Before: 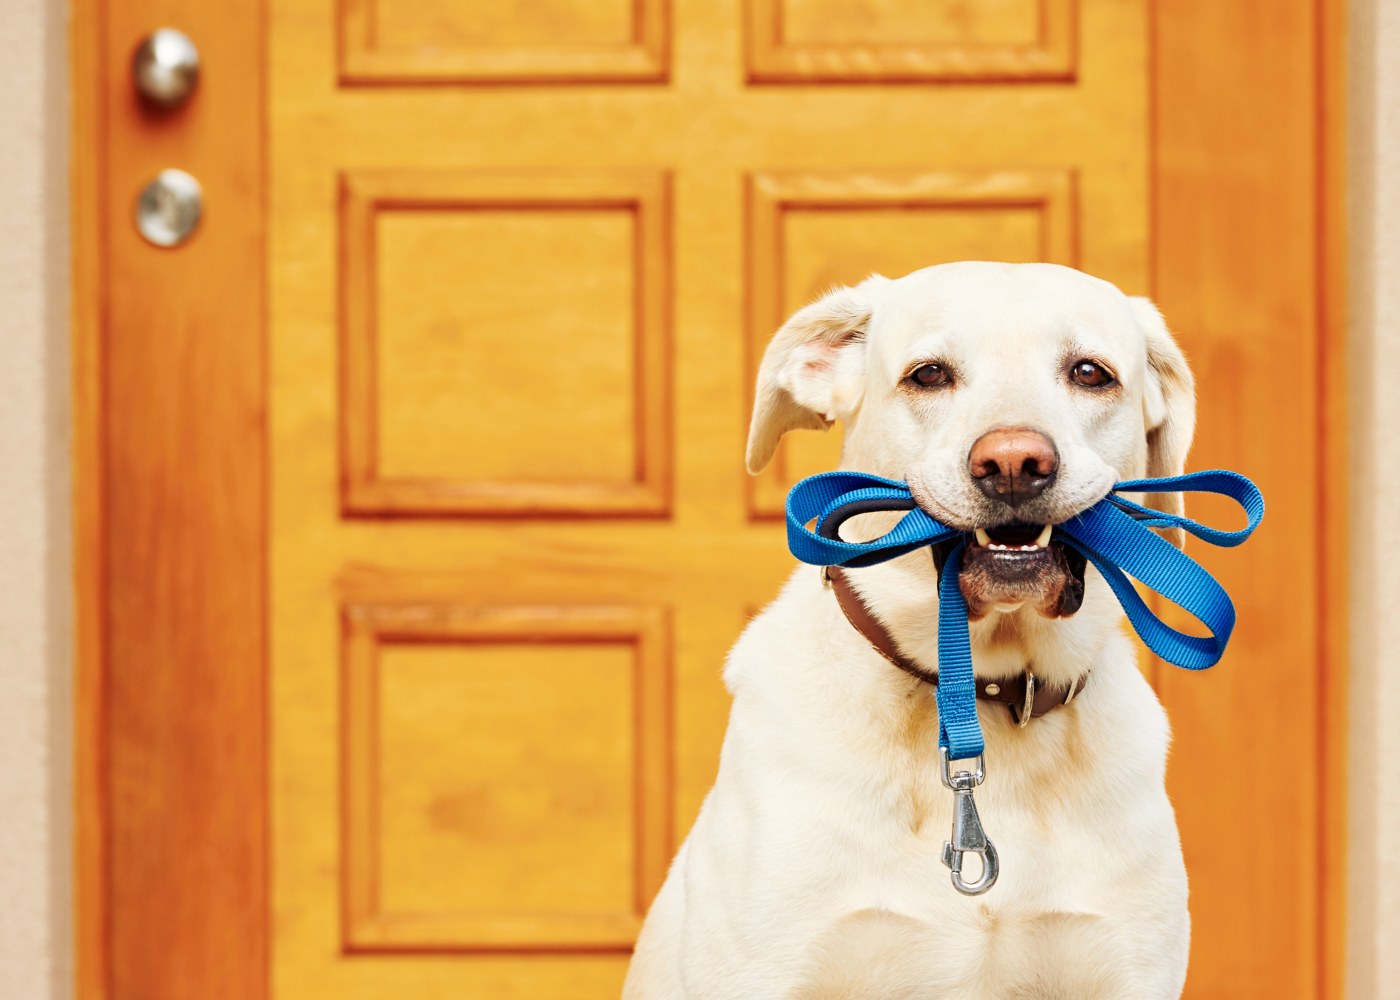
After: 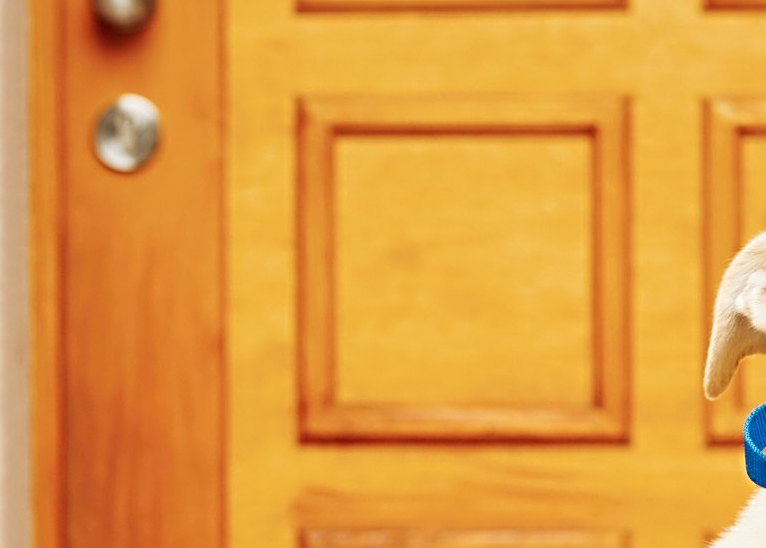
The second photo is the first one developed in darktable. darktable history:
sharpen: radius 4
crop and rotate: left 3.047%, top 7.509%, right 42.236%, bottom 37.598%
contrast equalizer: y [[0.5 ×6], [0.5 ×6], [0.5, 0.5, 0.501, 0.545, 0.707, 0.863], [0 ×6], [0 ×6]]
